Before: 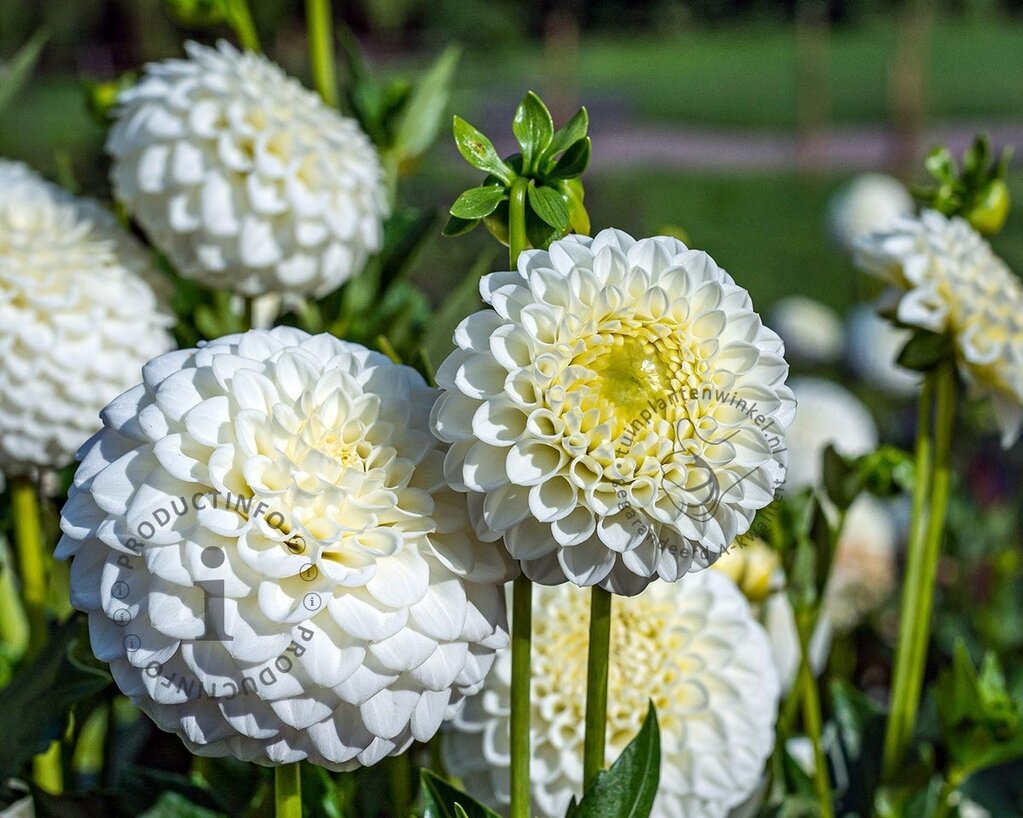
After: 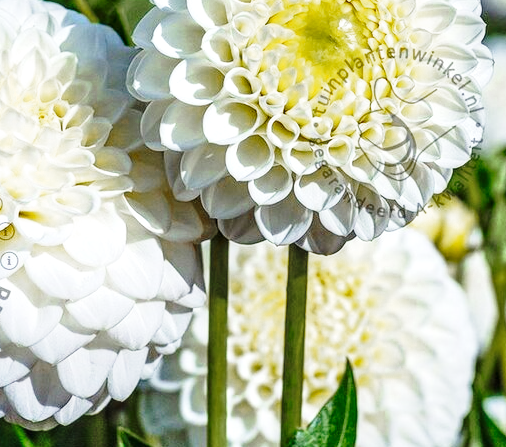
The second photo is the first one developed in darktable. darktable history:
velvia: strength 15%
color zones: curves: ch0 [(0.11, 0.396) (0.195, 0.36) (0.25, 0.5) (0.303, 0.412) (0.357, 0.544) (0.75, 0.5) (0.967, 0.328)]; ch1 [(0, 0.468) (0.112, 0.512) (0.202, 0.6) (0.25, 0.5) (0.307, 0.352) (0.357, 0.544) (0.75, 0.5) (0.963, 0.524)]
base curve: curves: ch0 [(0, 0) (0.028, 0.03) (0.121, 0.232) (0.46, 0.748) (0.859, 0.968) (1, 1)], preserve colors none
local contrast: on, module defaults
crop: left 29.672%, top 41.786%, right 20.851%, bottom 3.487%
